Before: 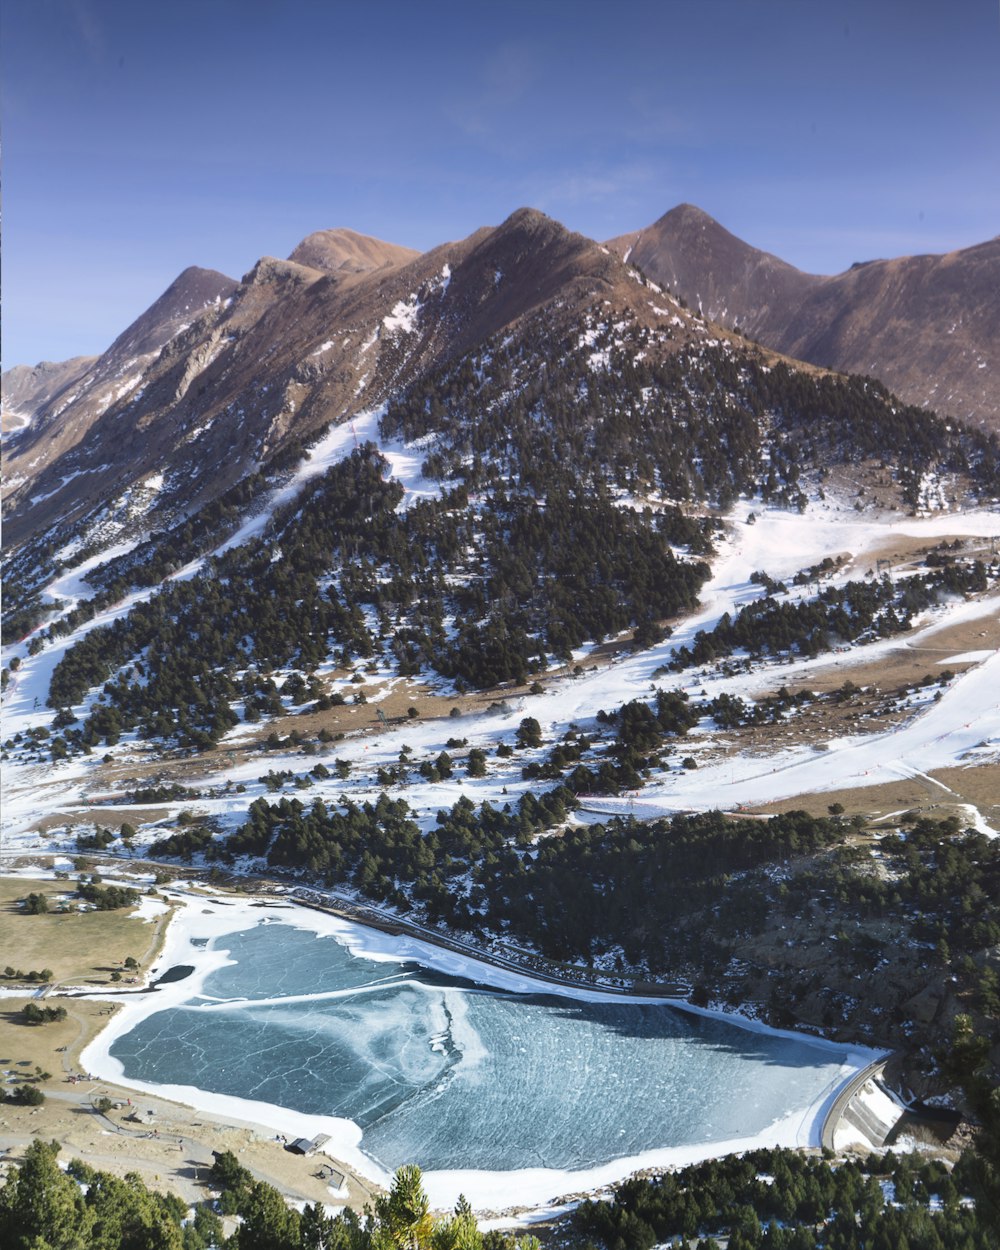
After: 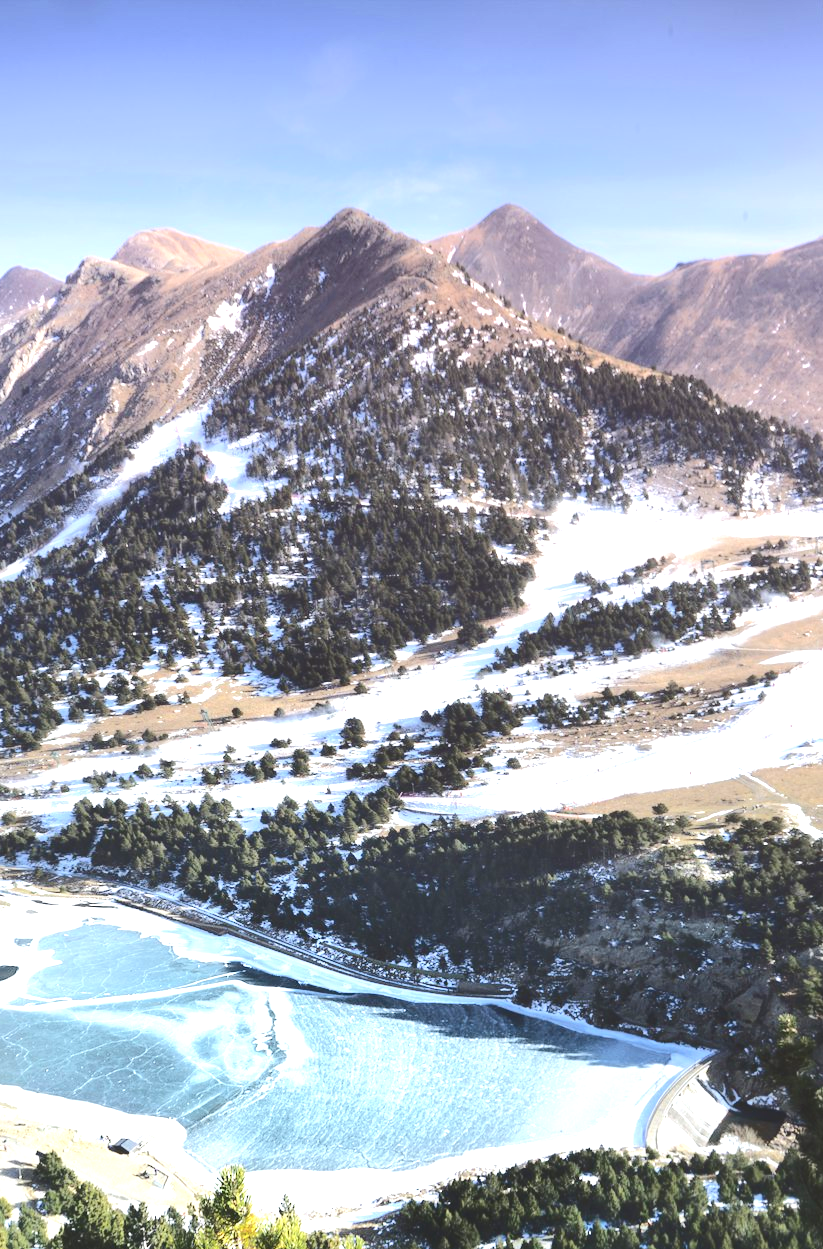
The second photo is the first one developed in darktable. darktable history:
exposure: black level correction 0, exposure 1.199 EV, compensate highlight preservation false
crop: left 17.698%, bottom 0.028%
tone curve: curves: ch0 [(0, 0) (0.003, 0.108) (0.011, 0.112) (0.025, 0.117) (0.044, 0.126) (0.069, 0.133) (0.1, 0.146) (0.136, 0.158) (0.177, 0.178) (0.224, 0.212) (0.277, 0.256) (0.335, 0.331) (0.399, 0.423) (0.468, 0.538) (0.543, 0.641) (0.623, 0.721) (0.709, 0.792) (0.801, 0.845) (0.898, 0.917) (1, 1)], color space Lab, independent channels, preserve colors none
